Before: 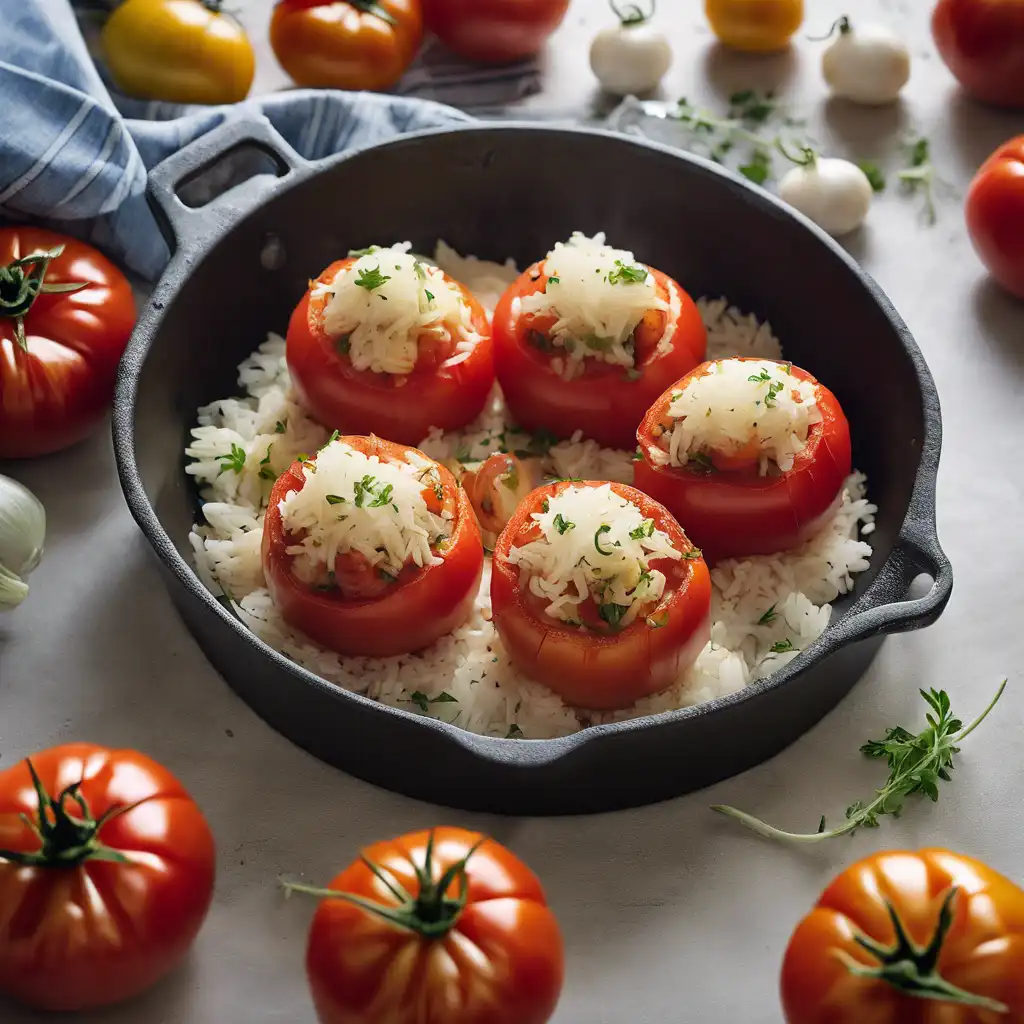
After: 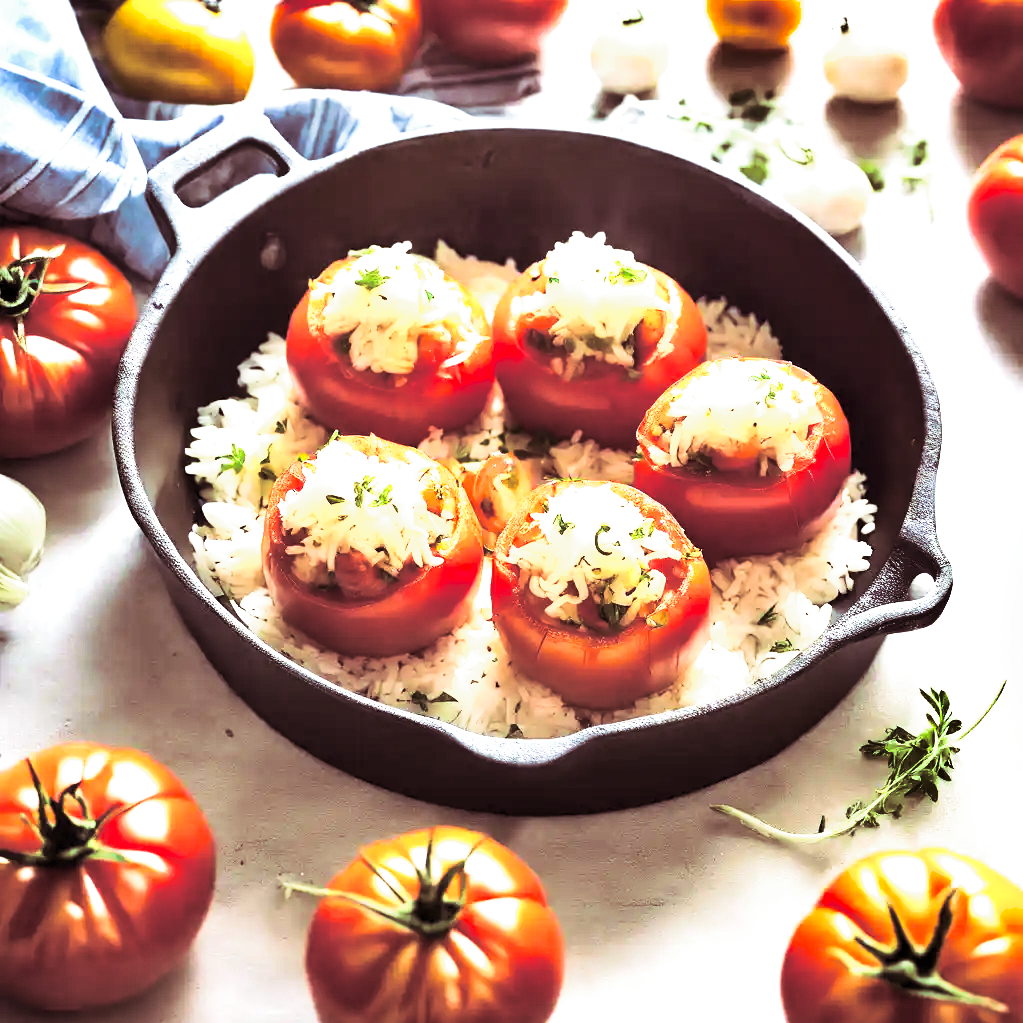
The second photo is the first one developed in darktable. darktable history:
shadows and highlights: soften with gaussian
levels: mode automatic, black 0.023%, white 99.97%, levels [0.062, 0.494, 0.925]
velvia: on, module defaults
tone equalizer: -8 EV -0.417 EV, -7 EV -0.389 EV, -6 EV -0.333 EV, -5 EV -0.222 EV, -3 EV 0.222 EV, -2 EV 0.333 EV, -1 EV 0.389 EV, +0 EV 0.417 EV, edges refinement/feathering 500, mask exposure compensation -1.57 EV, preserve details no
base curve: curves: ch0 [(0, 0) (0.666, 0.806) (1, 1)]
split-toning: shadows › saturation 0.41, highlights › saturation 0, compress 33.55%
exposure: black level correction 0, exposure 1.5 EV, compensate exposure bias true, compensate highlight preservation false
